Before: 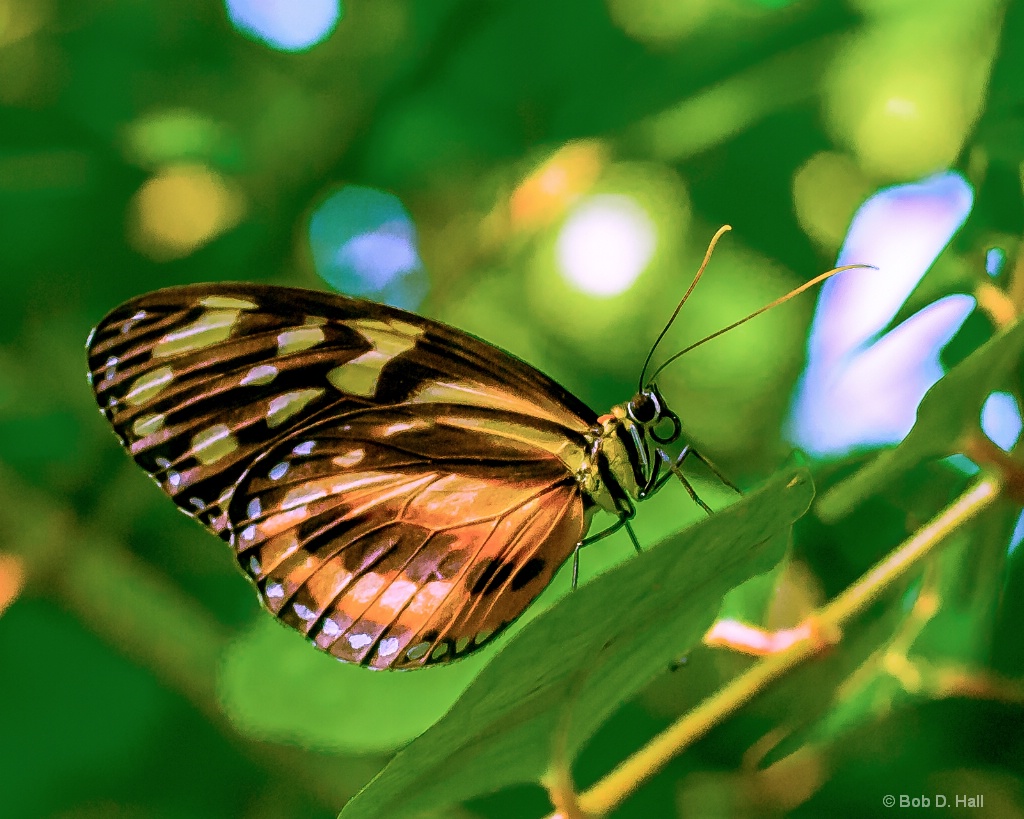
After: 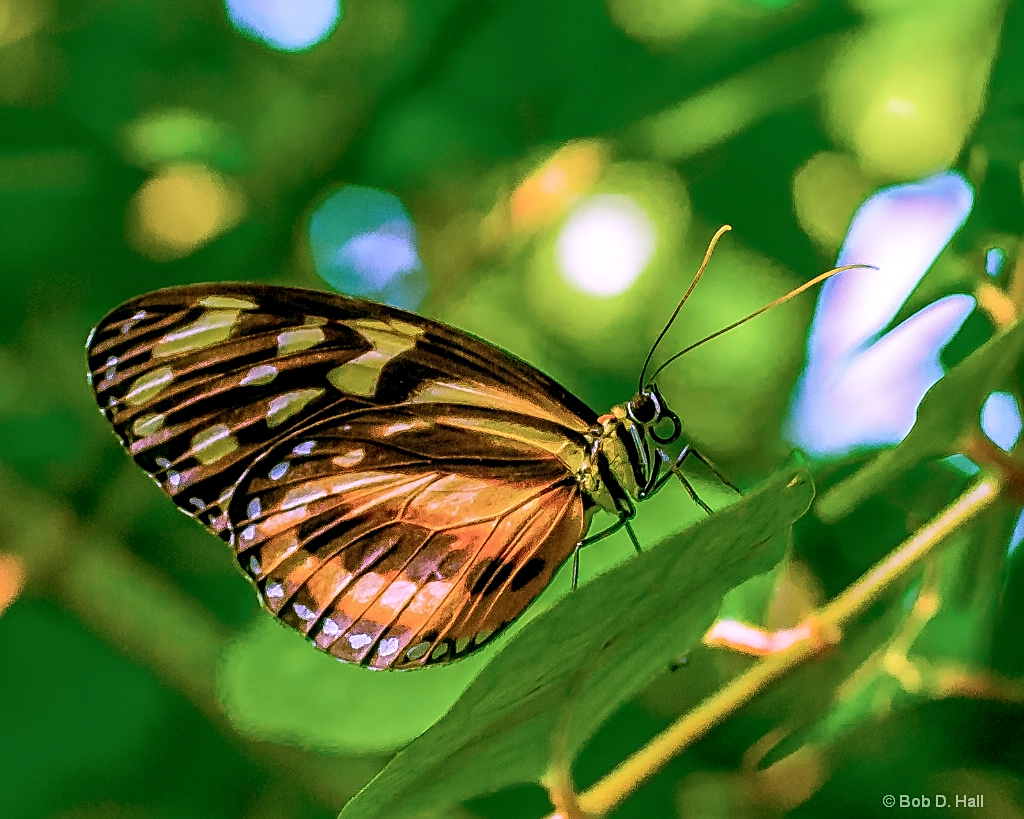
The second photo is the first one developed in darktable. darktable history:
tone equalizer: -7 EV 0.183 EV, -6 EV 0.094 EV, -5 EV 0.106 EV, -4 EV 0.078 EV, -2 EV -0.027 EV, -1 EV -0.063 EV, +0 EV -0.08 EV, luminance estimator HSV value / RGB max
sharpen: on, module defaults
local contrast: on, module defaults
